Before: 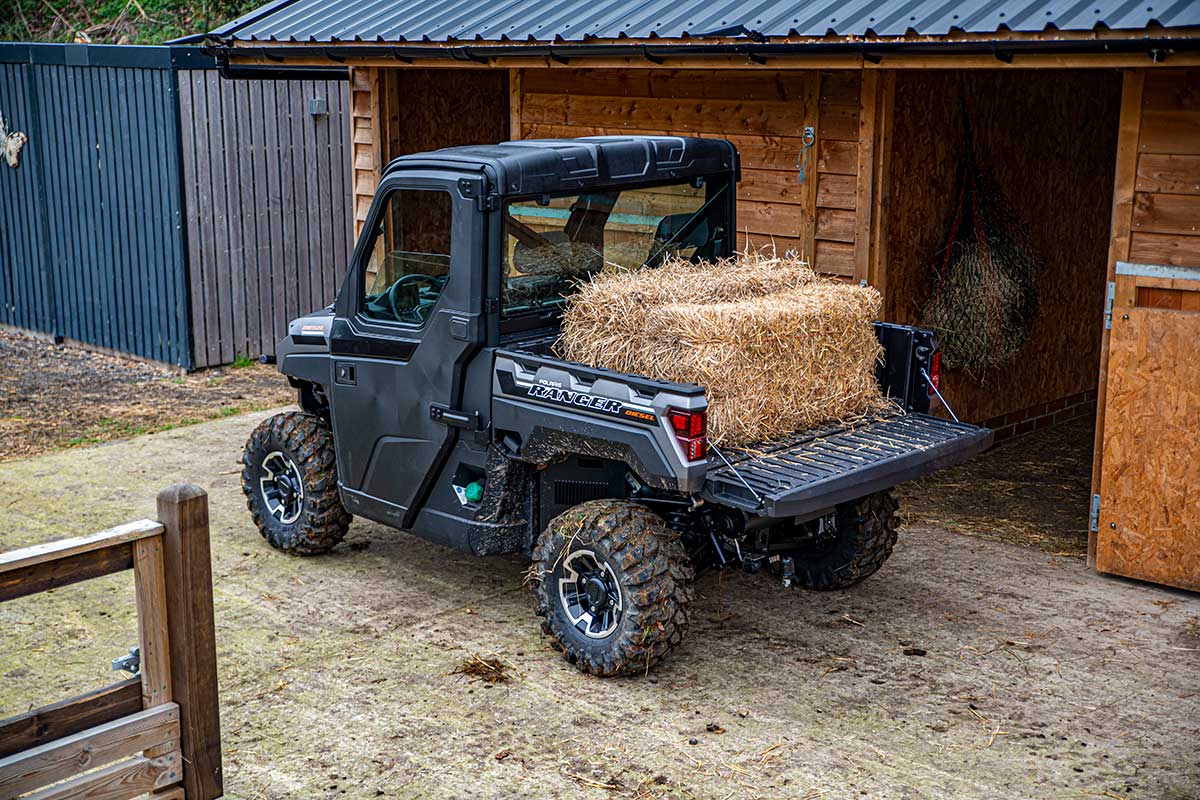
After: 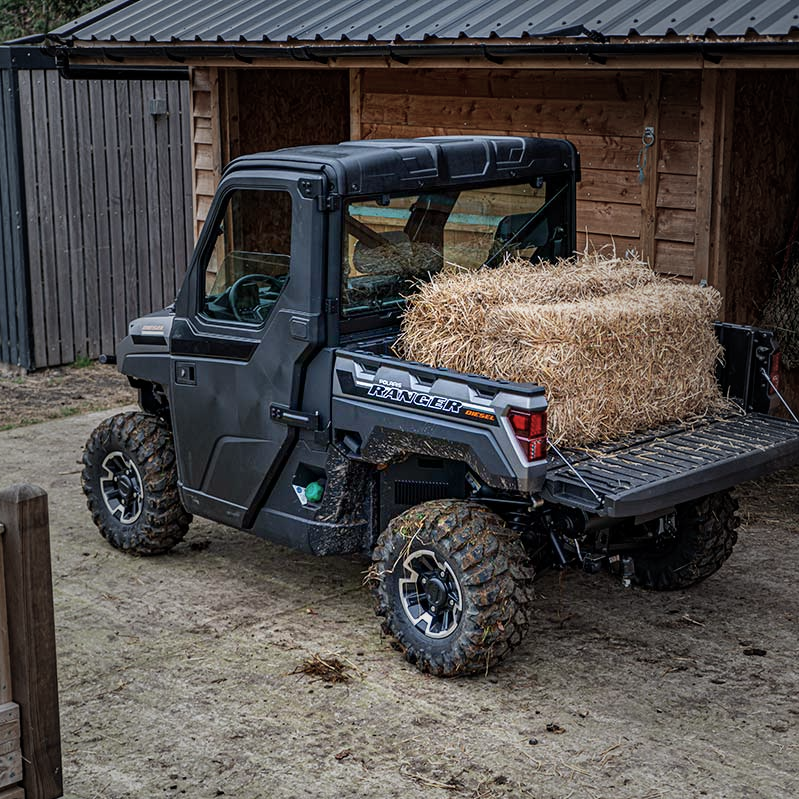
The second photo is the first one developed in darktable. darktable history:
tone equalizer: edges refinement/feathering 500, mask exposure compensation -1.57 EV, preserve details no
crop and rotate: left 13.345%, right 19.993%
vignetting: fall-off start 16.54%, fall-off radius 99.46%, brightness -0.483, width/height ratio 0.723
